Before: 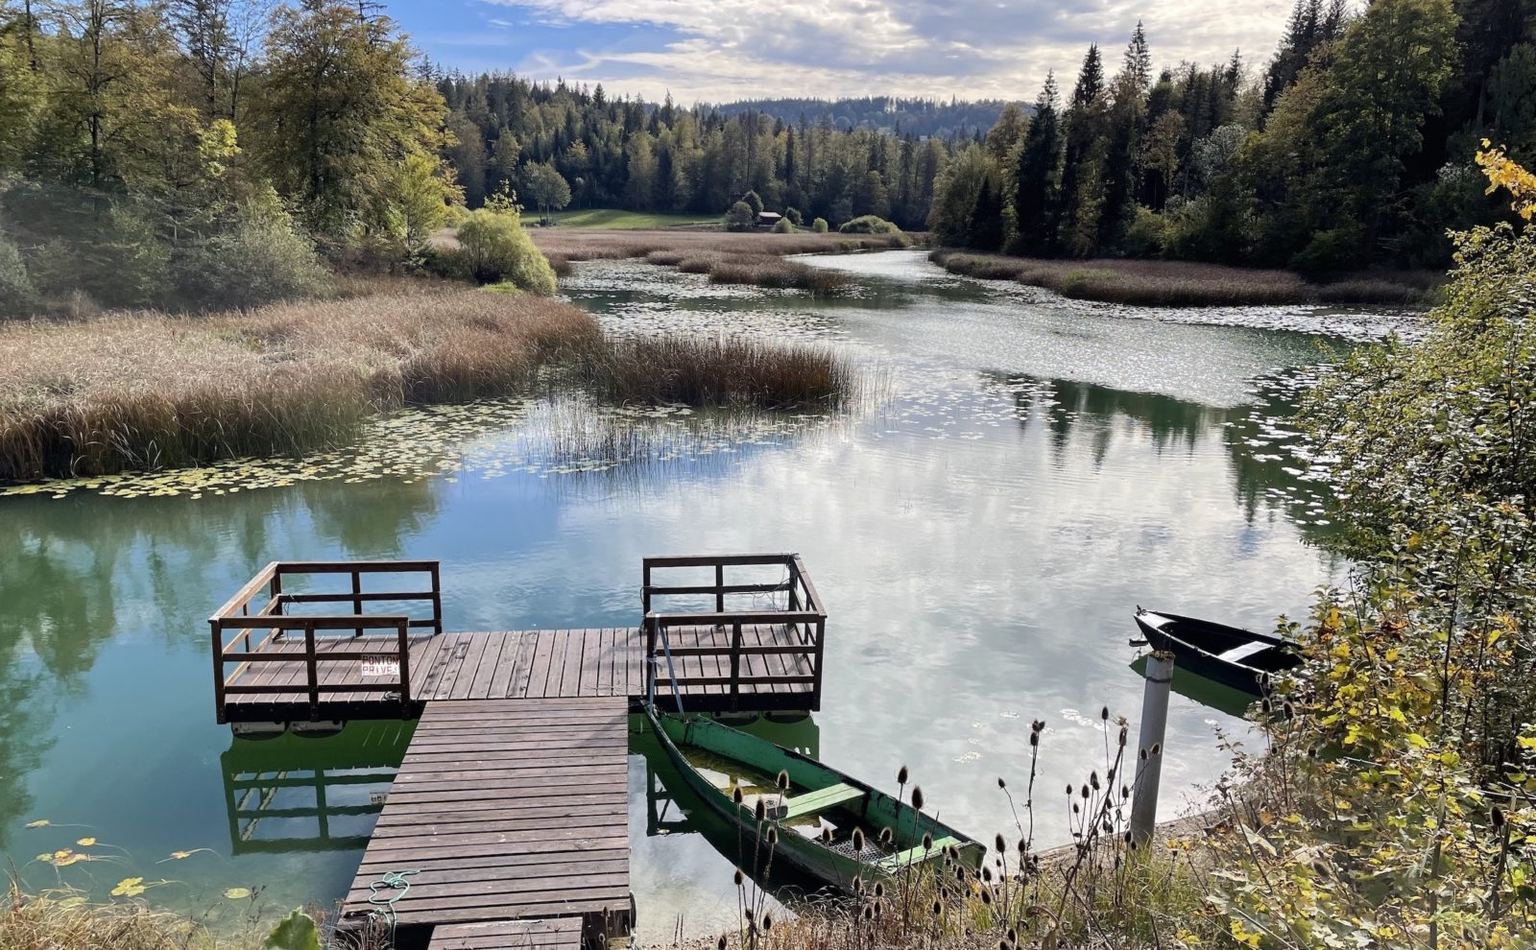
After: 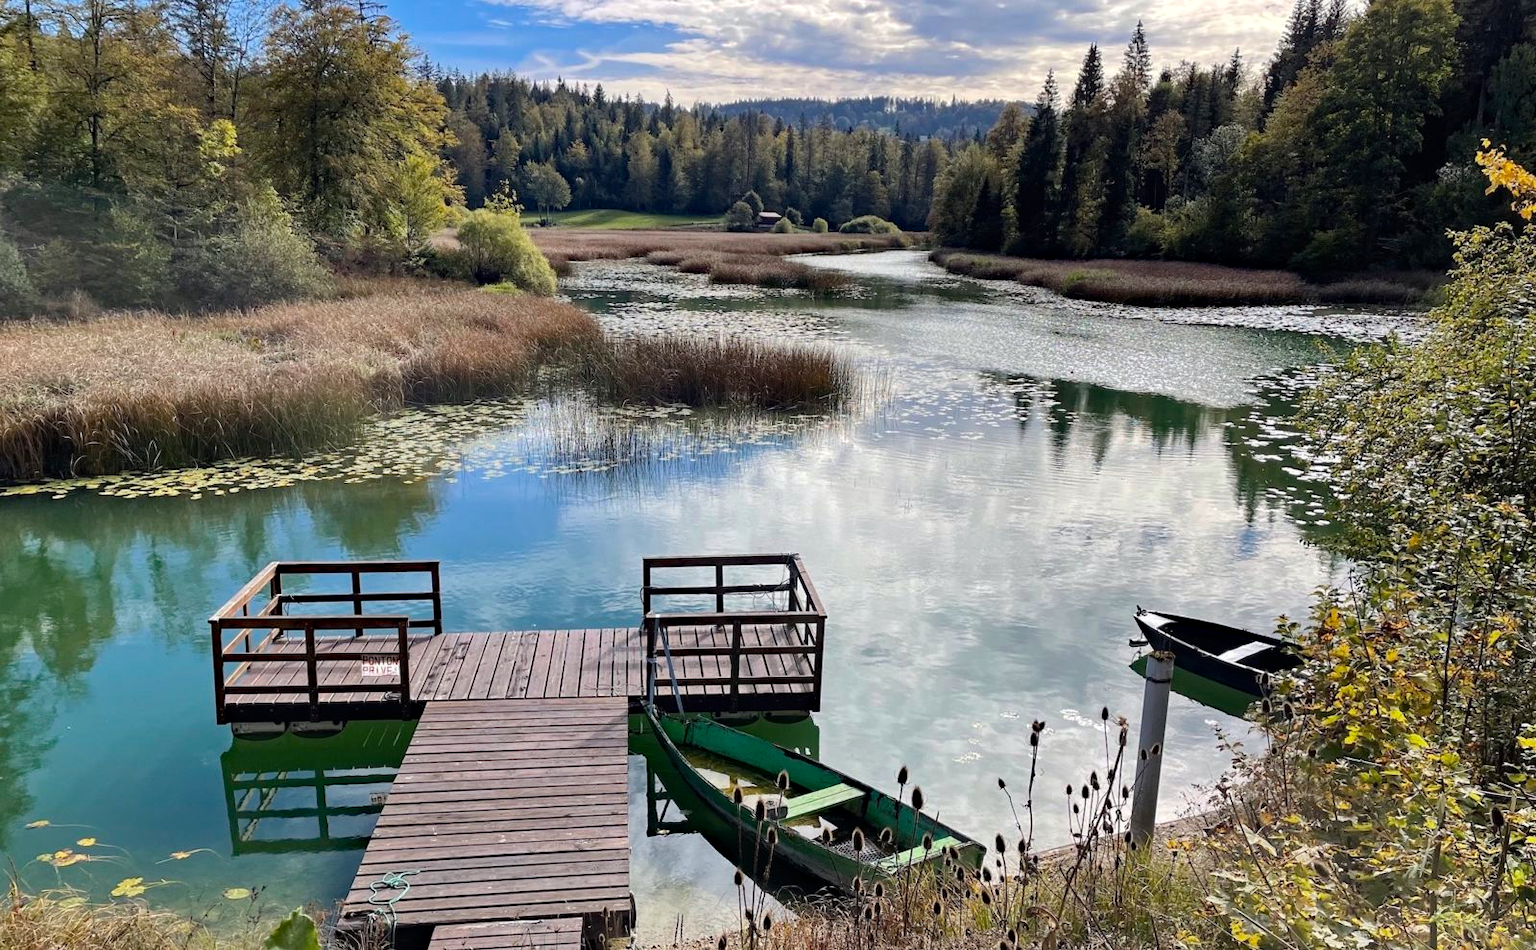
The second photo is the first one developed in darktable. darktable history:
haze removal: strength 0.294, distance 0.246, compatibility mode true
